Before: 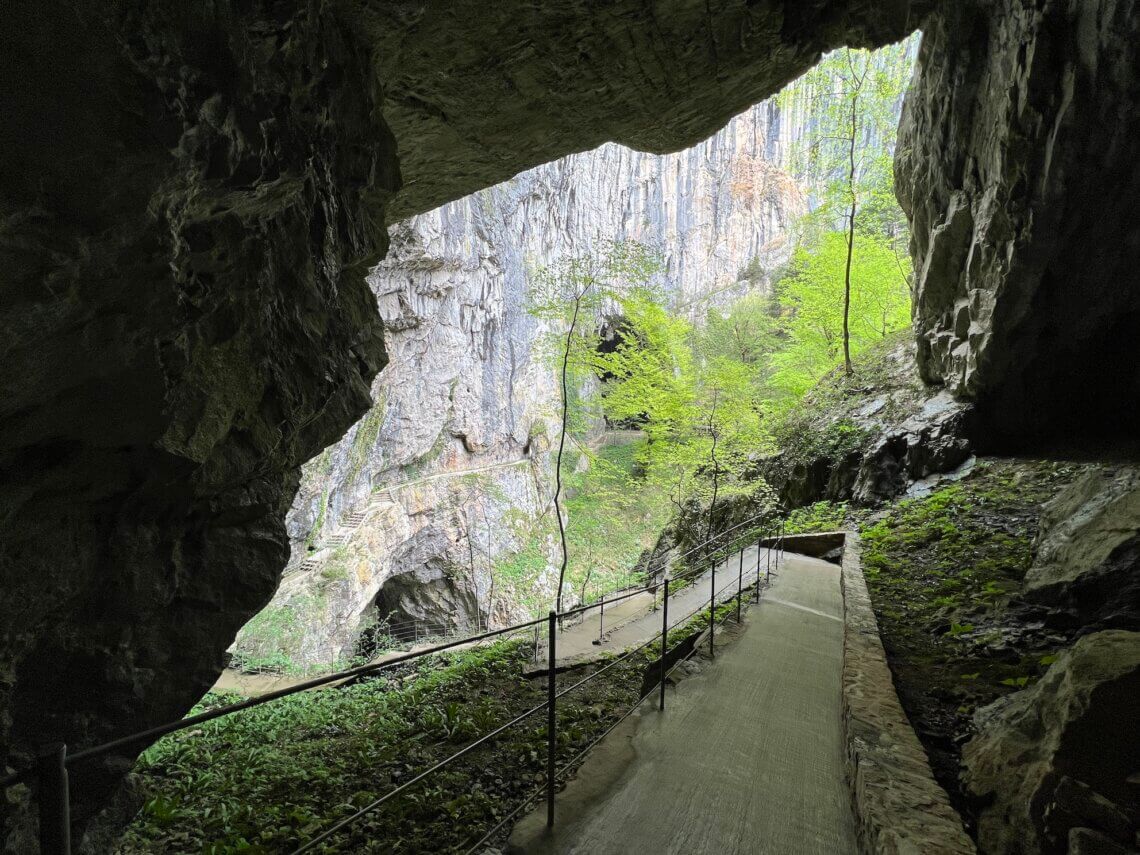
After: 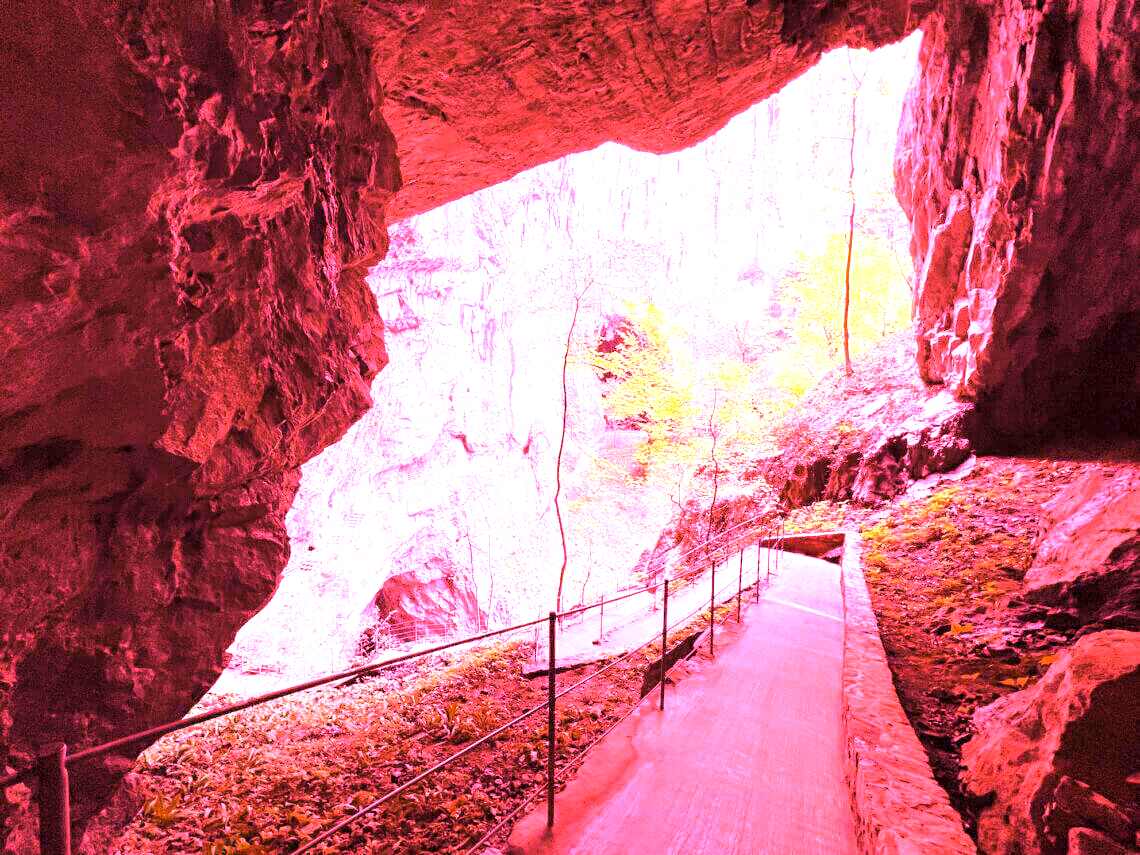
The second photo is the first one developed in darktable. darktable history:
exposure: black level correction 0.001, exposure 1.129 EV, compensate exposure bias true, compensate highlight preservation false
white balance: red 4.26, blue 1.802
